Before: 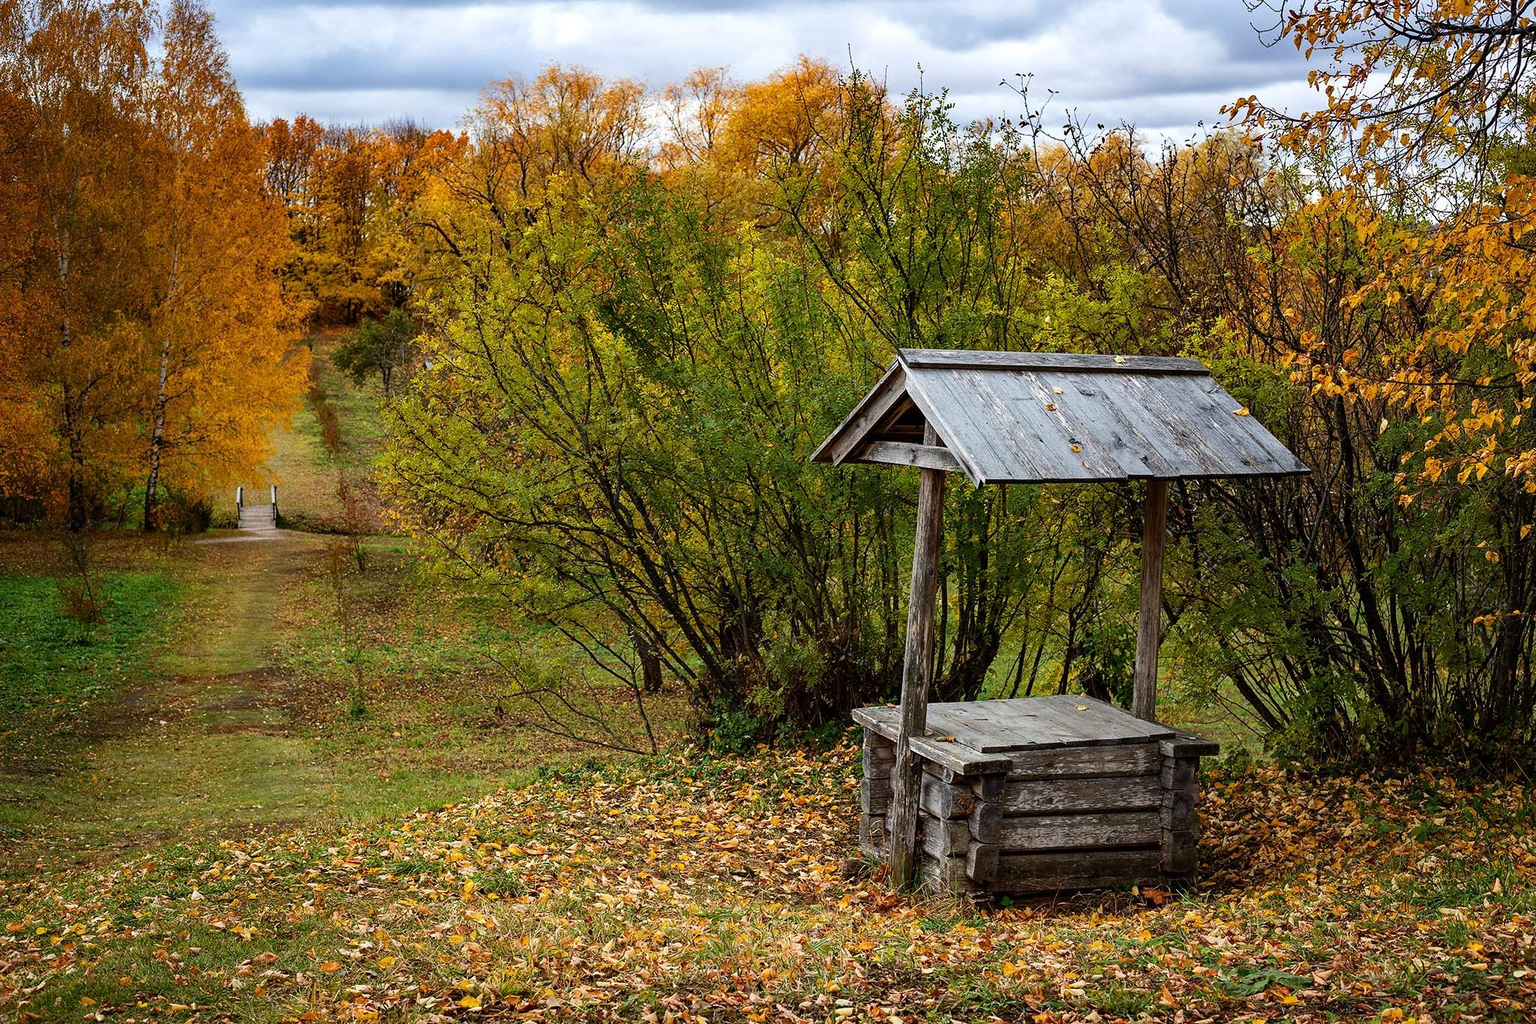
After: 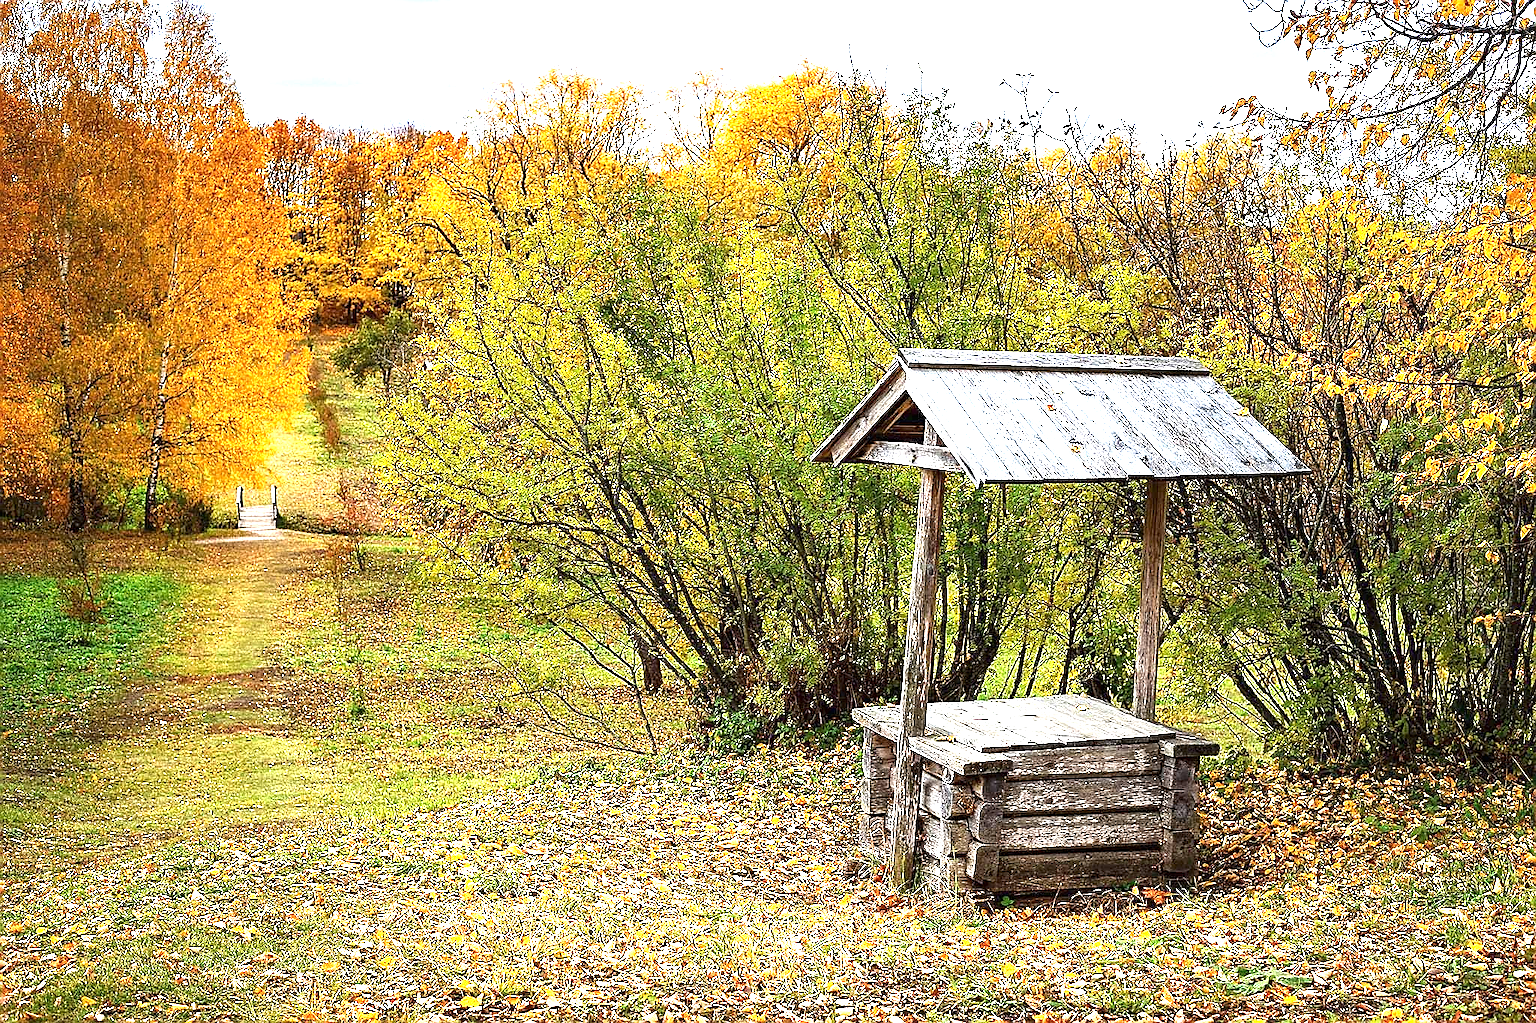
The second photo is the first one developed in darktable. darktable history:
exposure: black level correction 0, exposure 1.9 EV, compensate highlight preservation false
sharpen: radius 1.4, amount 1.25, threshold 0.7
